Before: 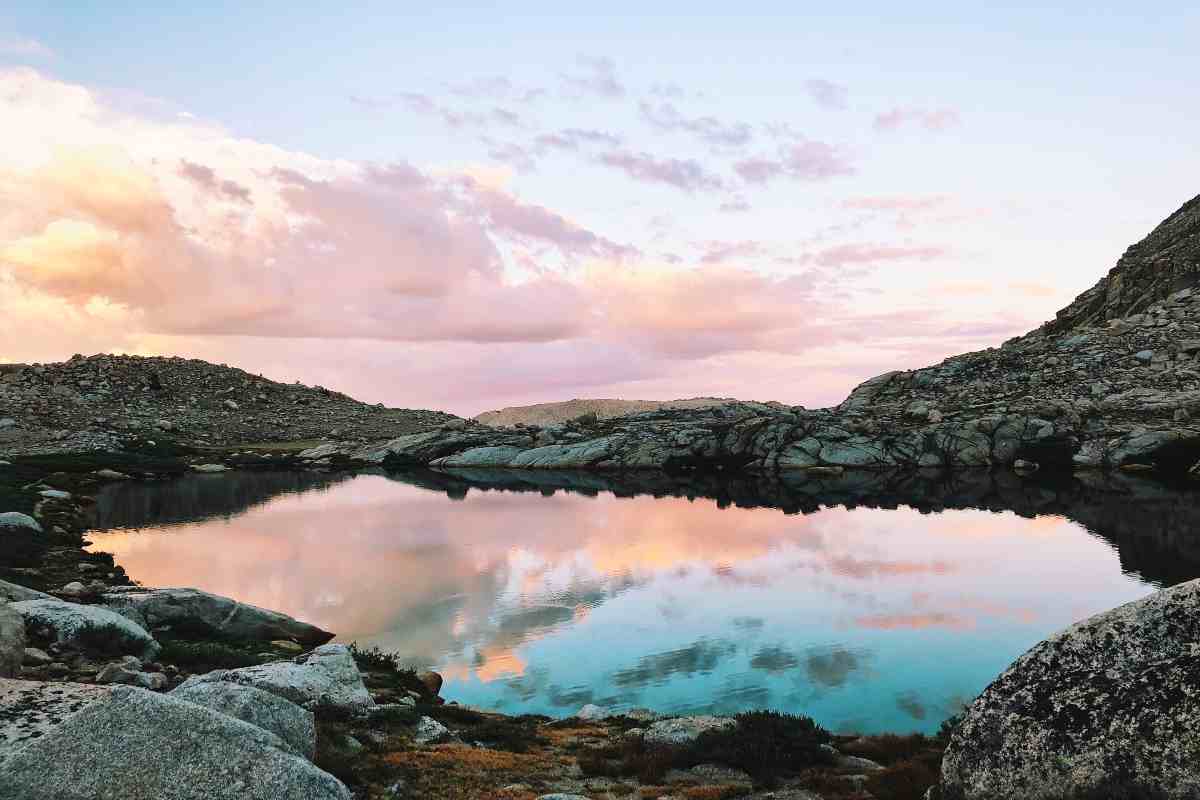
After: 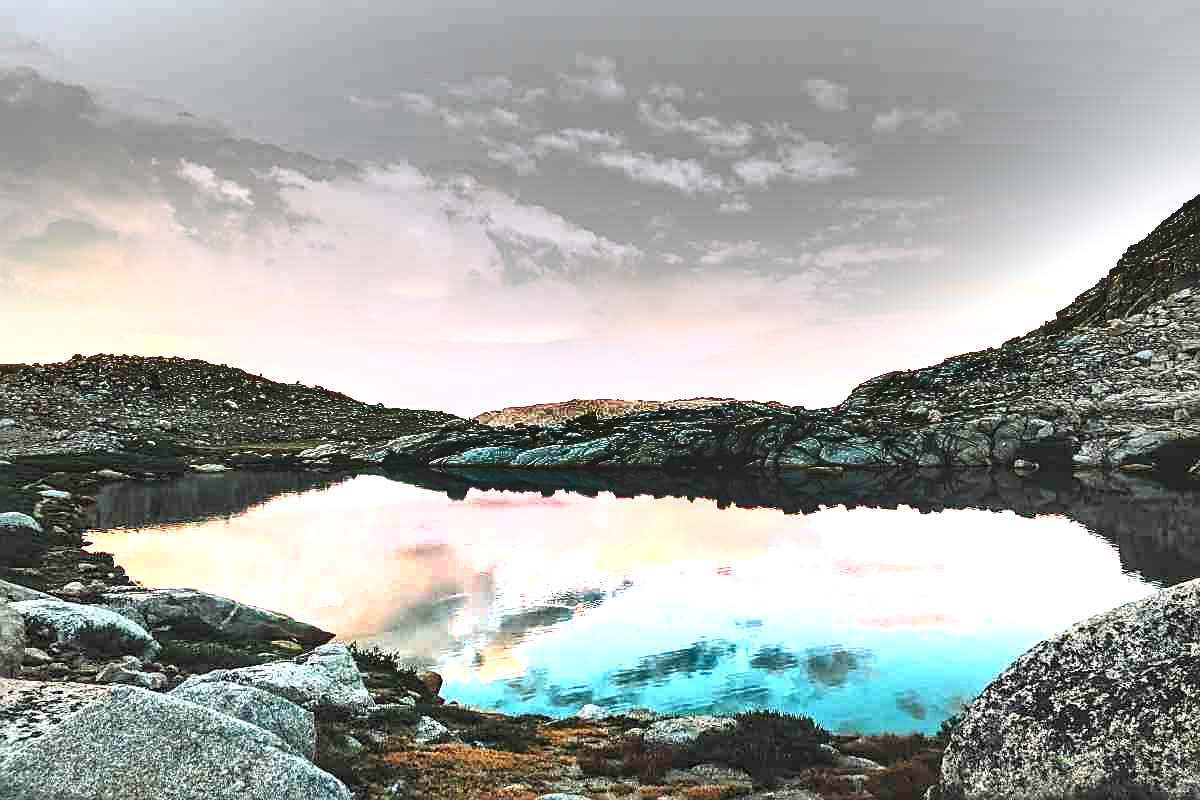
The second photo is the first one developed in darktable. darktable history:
shadows and highlights: radius 118.51, shadows 41.54, highlights -62.39, soften with gaussian
local contrast: on, module defaults
exposure: black level correction 0, exposure 1.387 EV, compensate highlight preservation false
sharpen: on, module defaults
